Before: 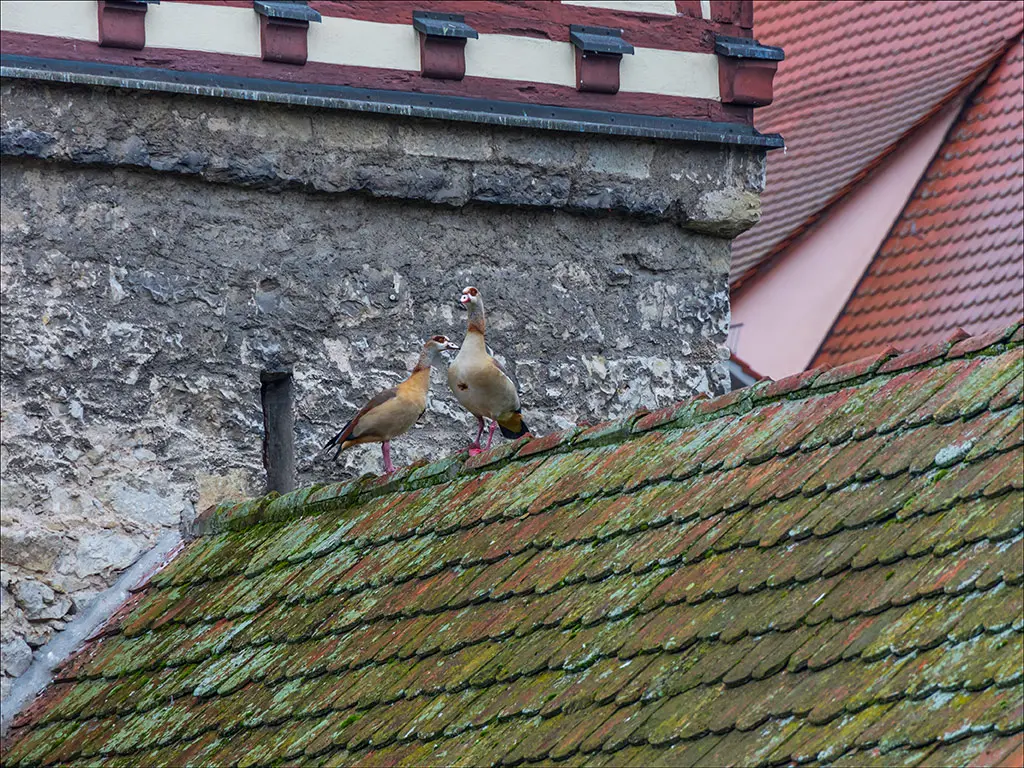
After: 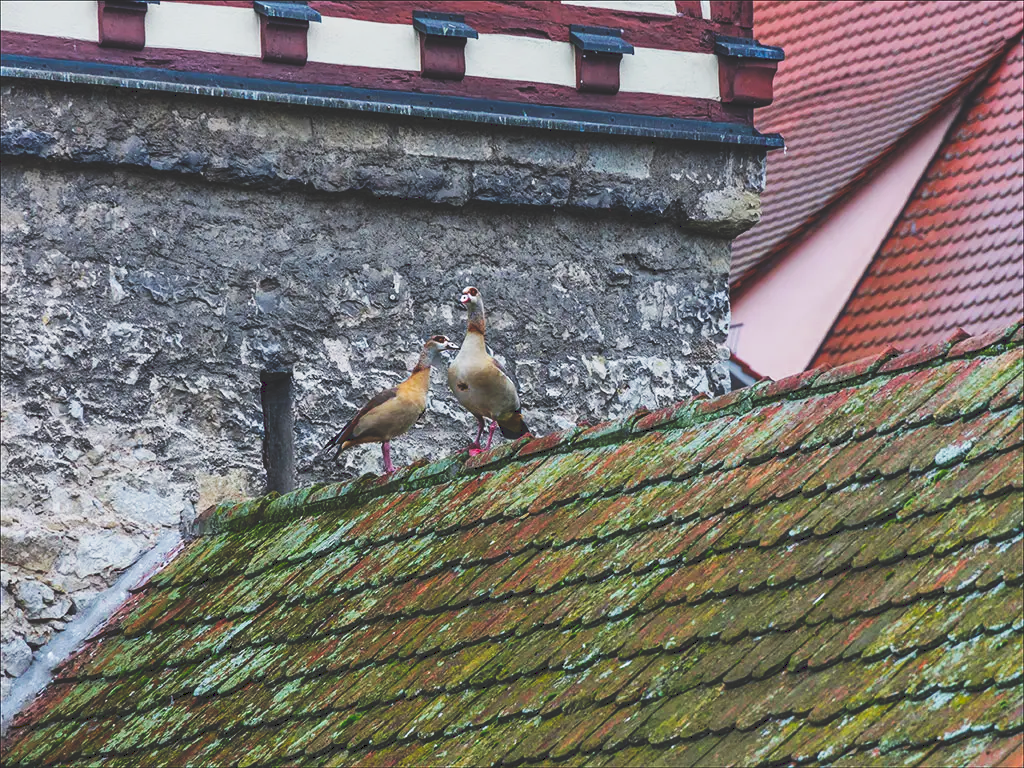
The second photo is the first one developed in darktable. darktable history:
tone curve: curves: ch0 [(0, 0) (0.003, 0.169) (0.011, 0.173) (0.025, 0.177) (0.044, 0.184) (0.069, 0.191) (0.1, 0.199) (0.136, 0.206) (0.177, 0.221) (0.224, 0.248) (0.277, 0.284) (0.335, 0.344) (0.399, 0.413) (0.468, 0.497) (0.543, 0.594) (0.623, 0.691) (0.709, 0.779) (0.801, 0.868) (0.898, 0.931) (1, 1)], preserve colors none
